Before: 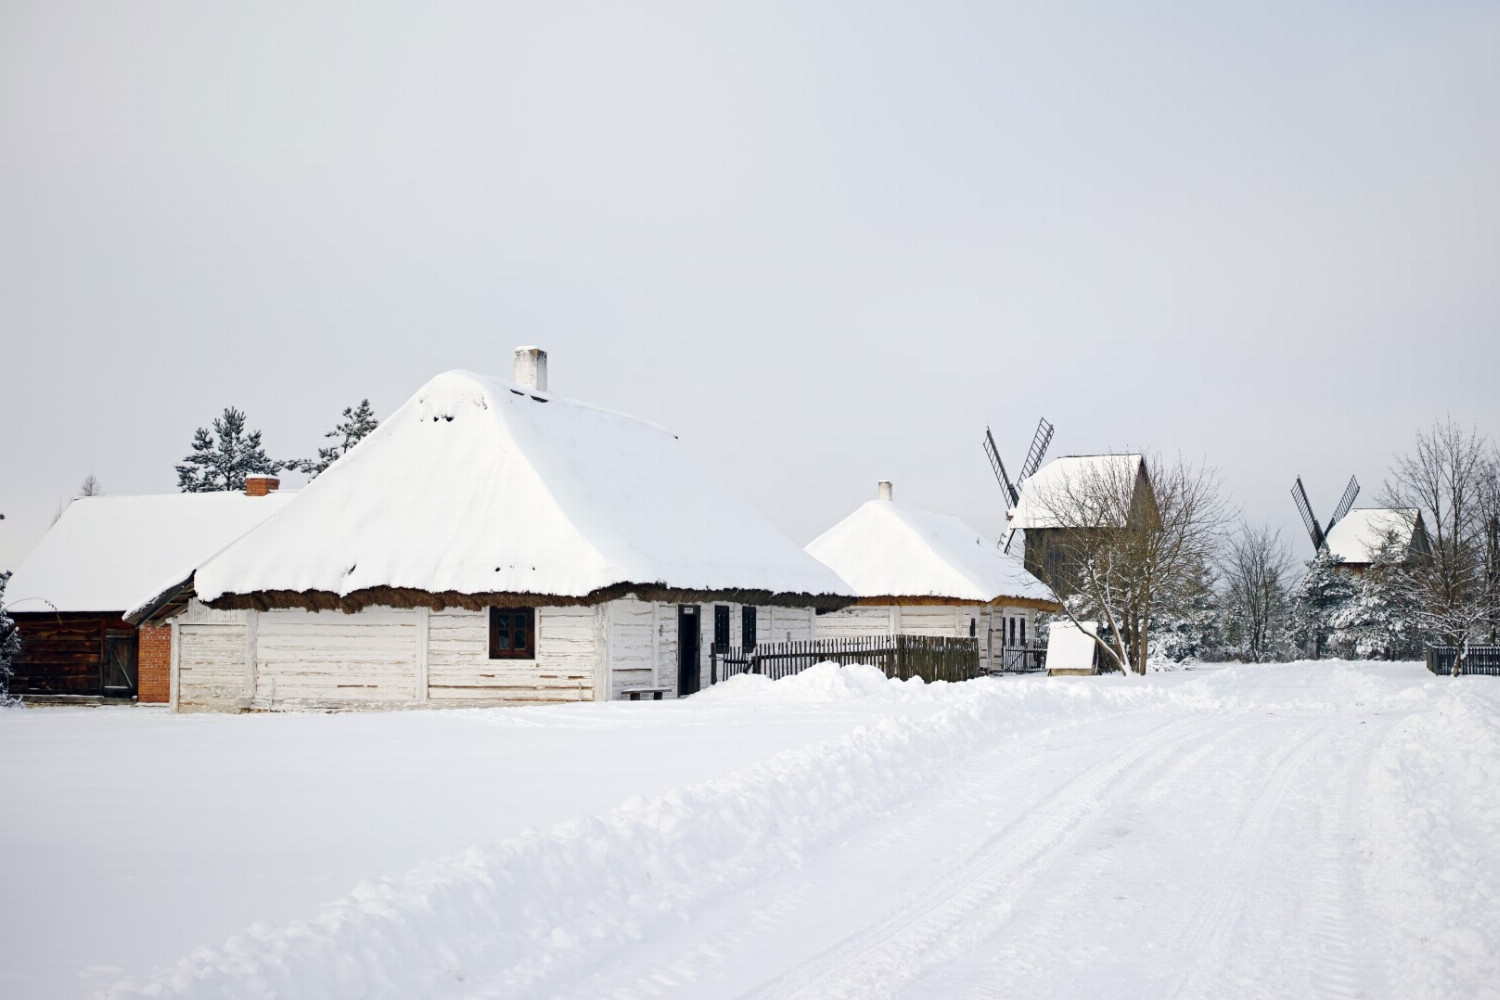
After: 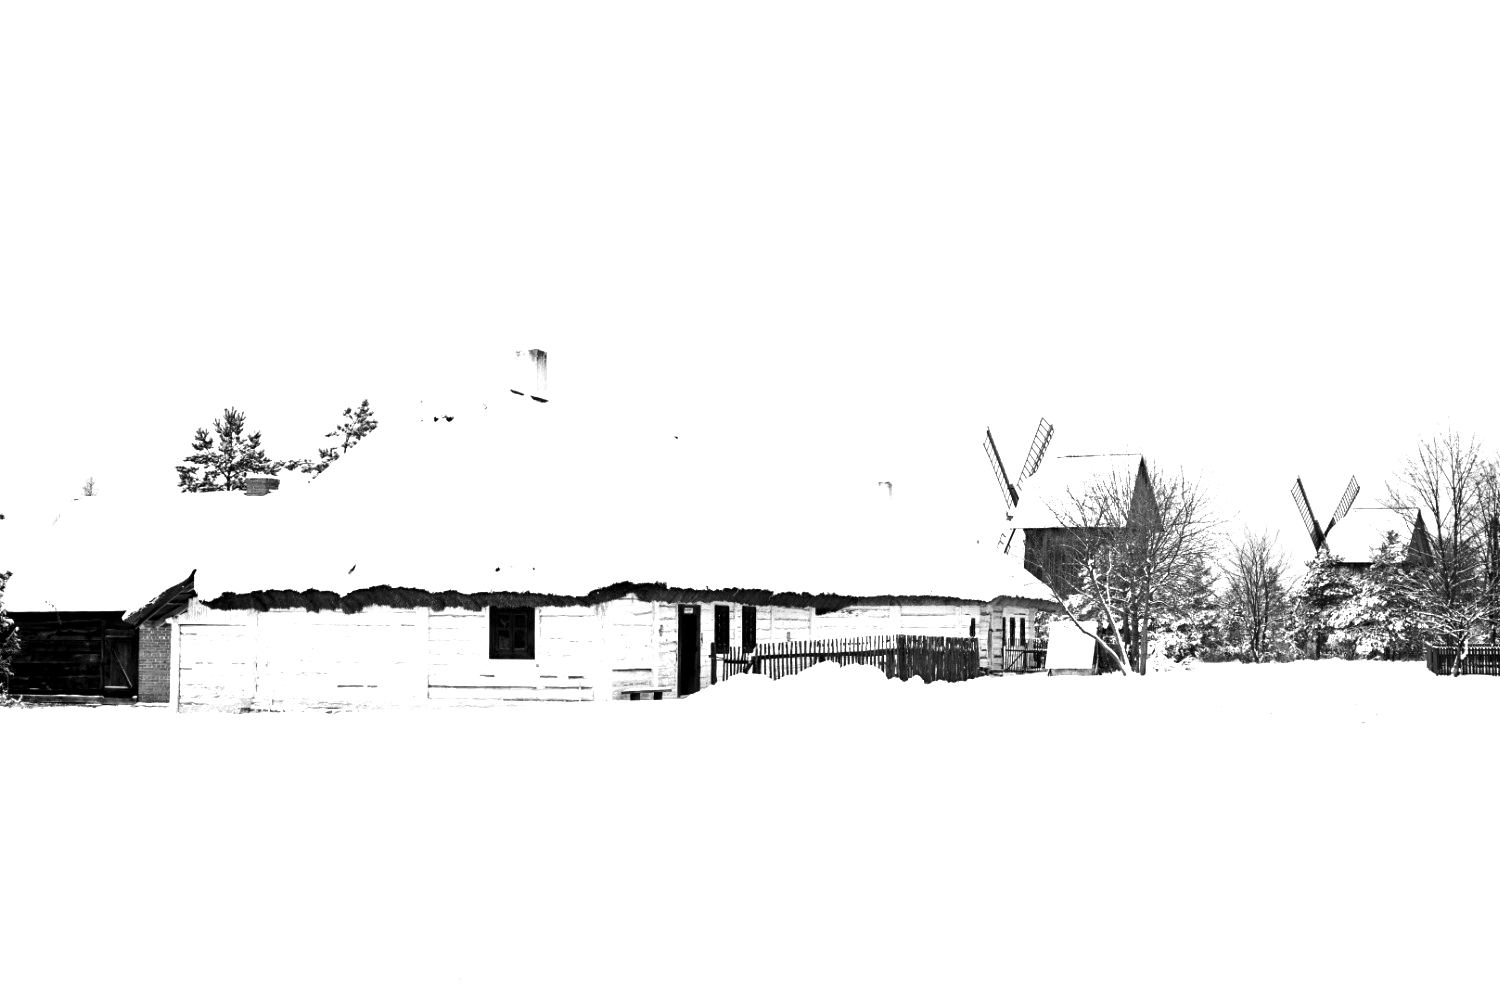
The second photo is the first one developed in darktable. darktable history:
exposure: black level correction 0.001, exposure 1.646 EV, compensate exposure bias true, compensate highlight preservation false
monochrome: a -92.57, b 58.91
levels: levels [0.101, 0.578, 0.953]
rgb curve: curves: ch0 [(0.123, 0.061) (0.995, 0.887)]; ch1 [(0.06, 0.116) (1, 0.906)]; ch2 [(0, 0) (0.824, 0.69) (1, 1)], mode RGB, independent channels, compensate middle gray true
